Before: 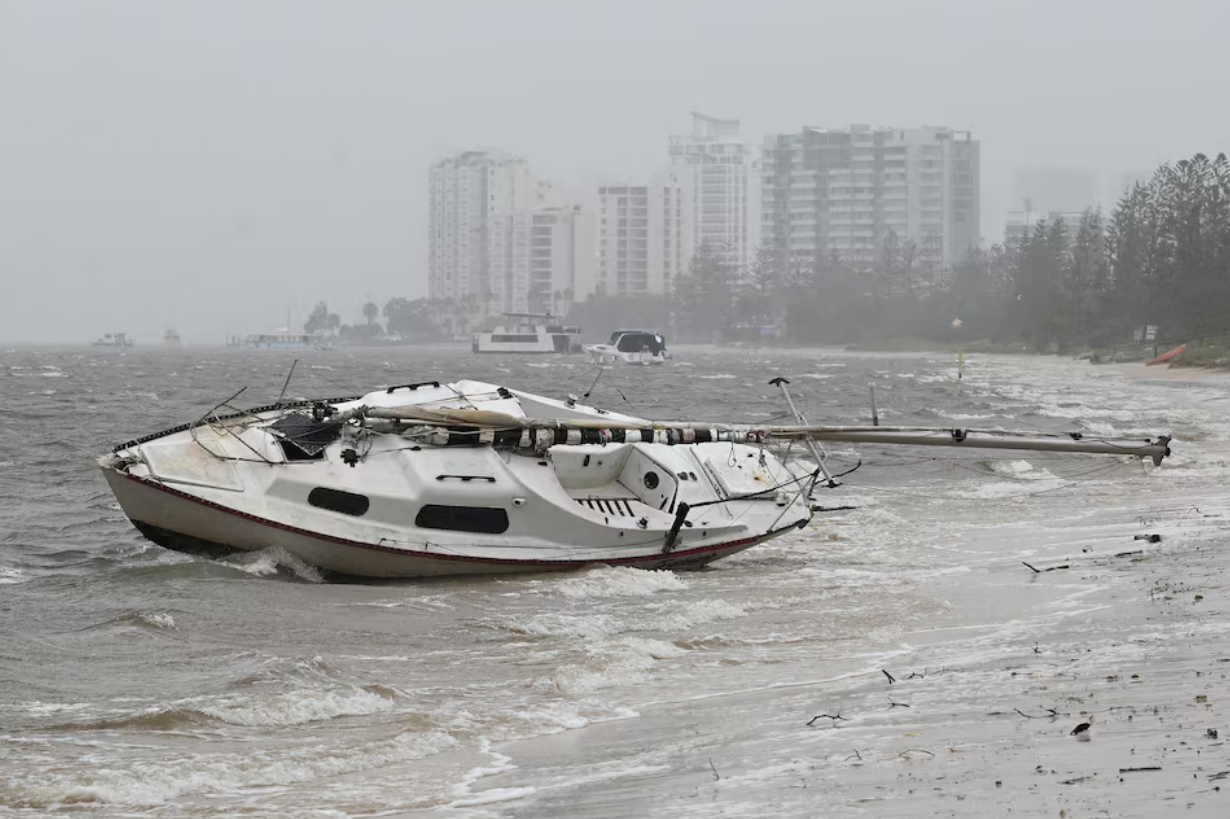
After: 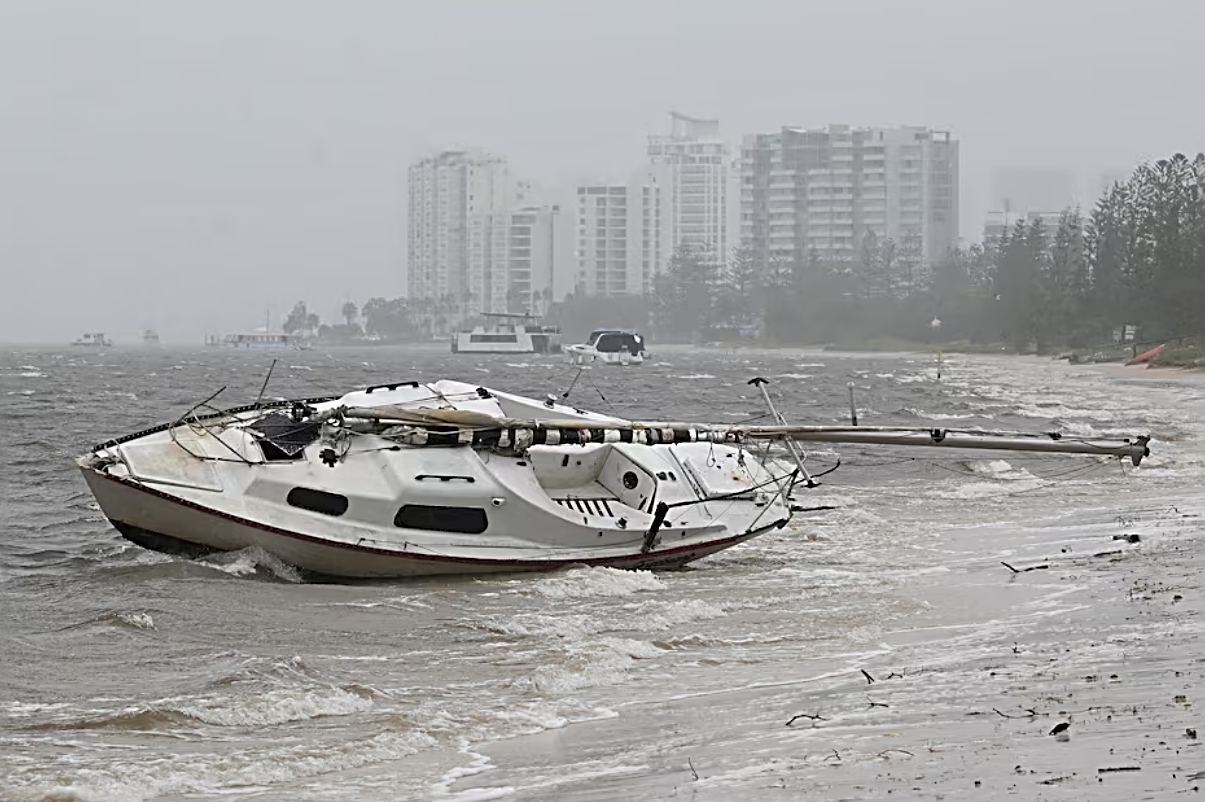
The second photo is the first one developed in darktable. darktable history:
exposure: exposure -0.04 EV, compensate highlight preservation false
tone equalizer: on, module defaults
crop: left 1.743%, right 0.268%, bottom 2.011%
sharpen: radius 2.817, amount 0.715
